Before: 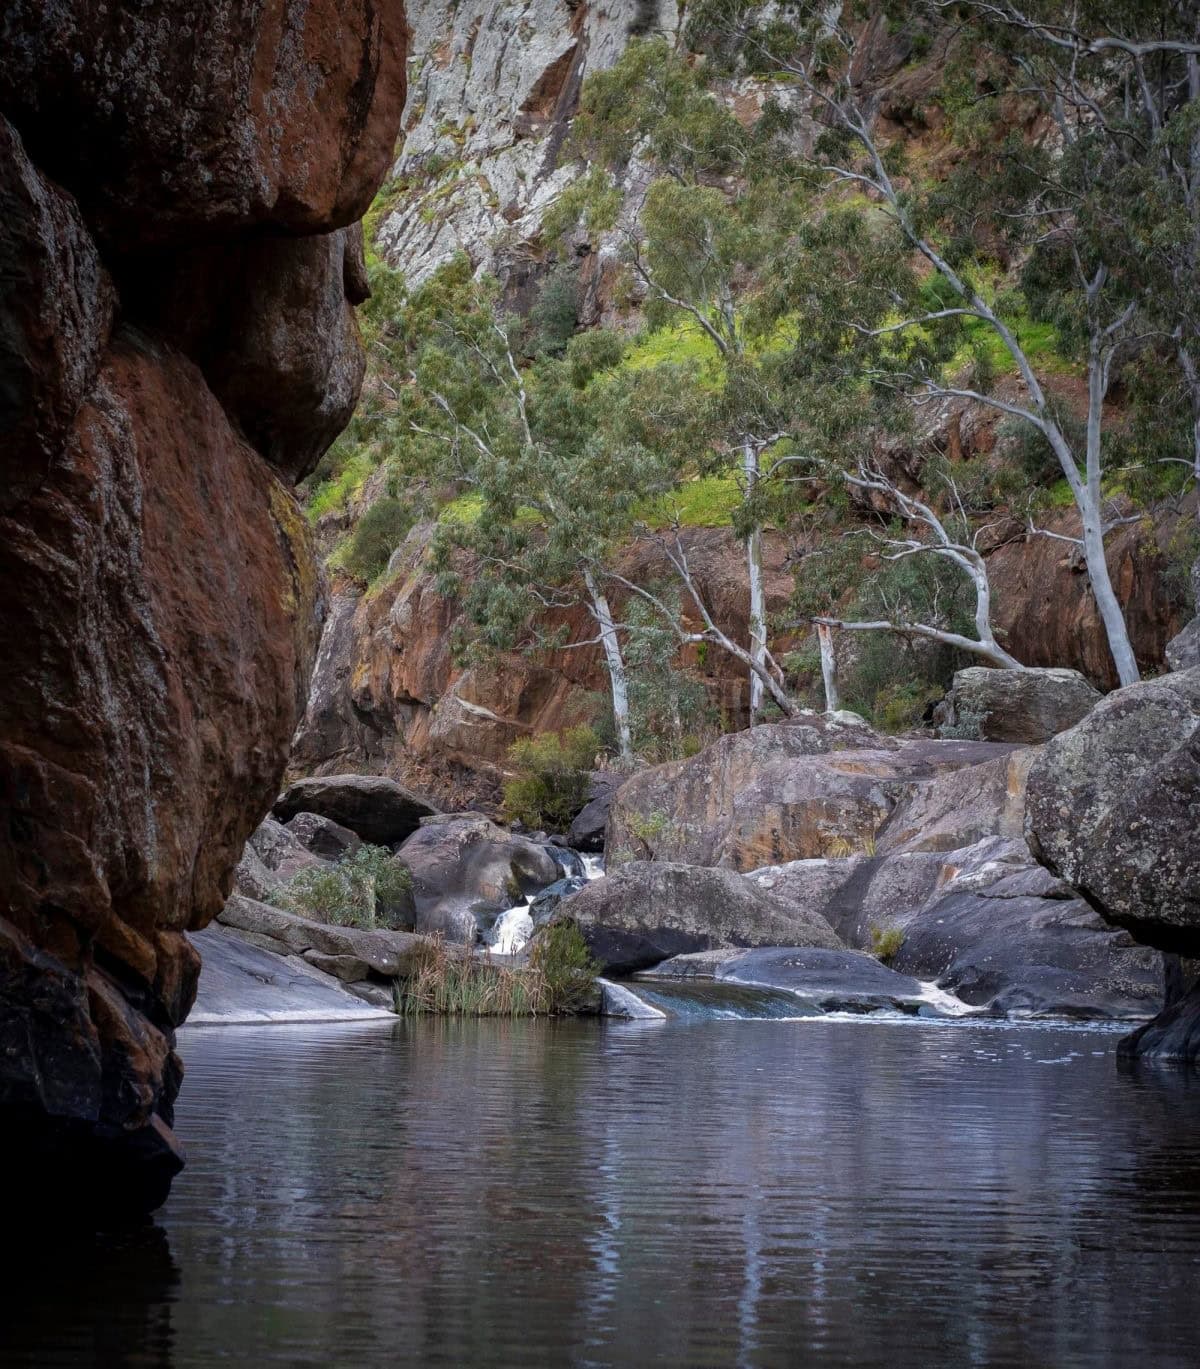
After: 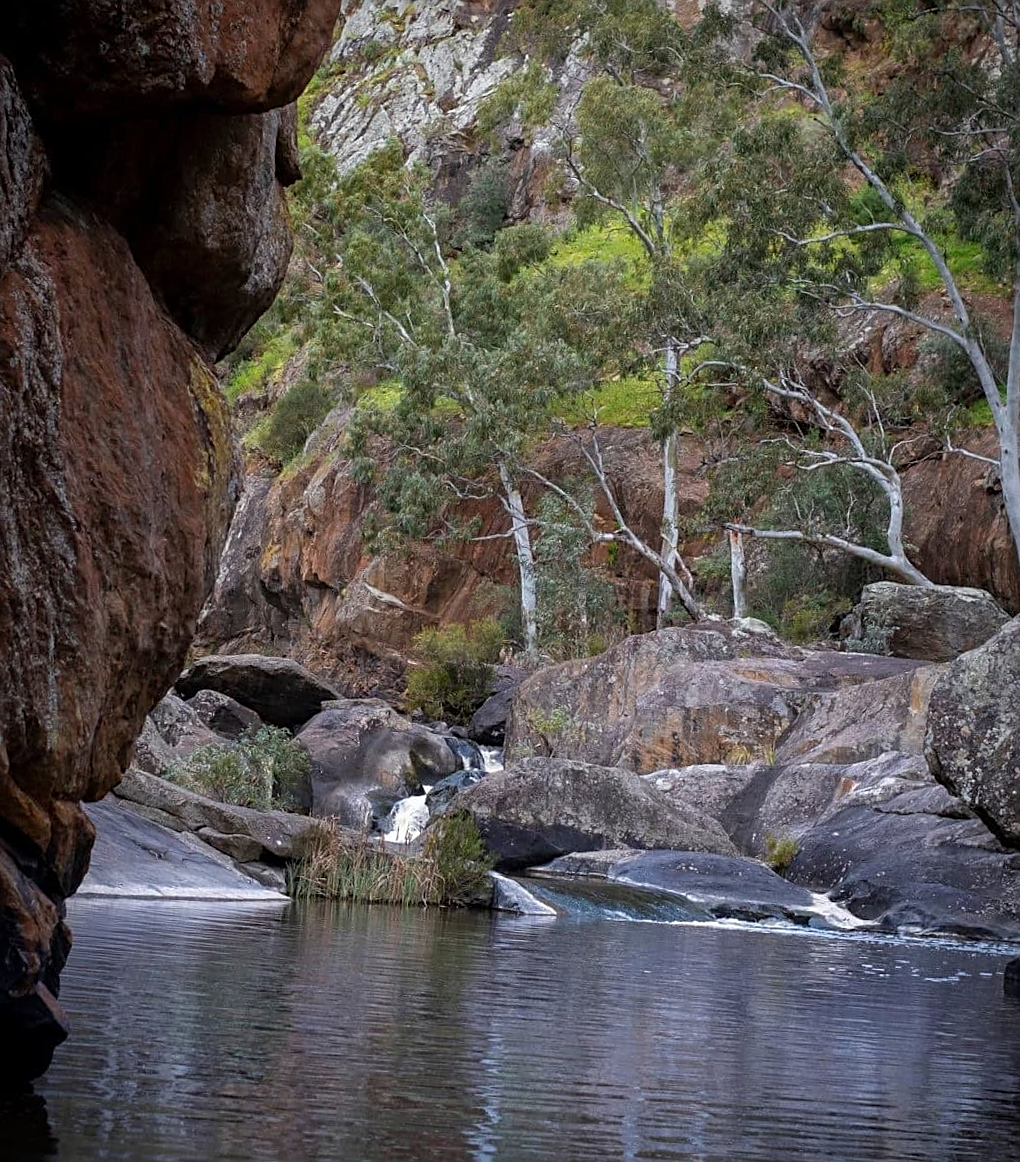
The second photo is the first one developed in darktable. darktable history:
sharpen: on, module defaults
crop and rotate: angle -3.17°, left 5.036%, top 5.192%, right 4.658%, bottom 4.696%
